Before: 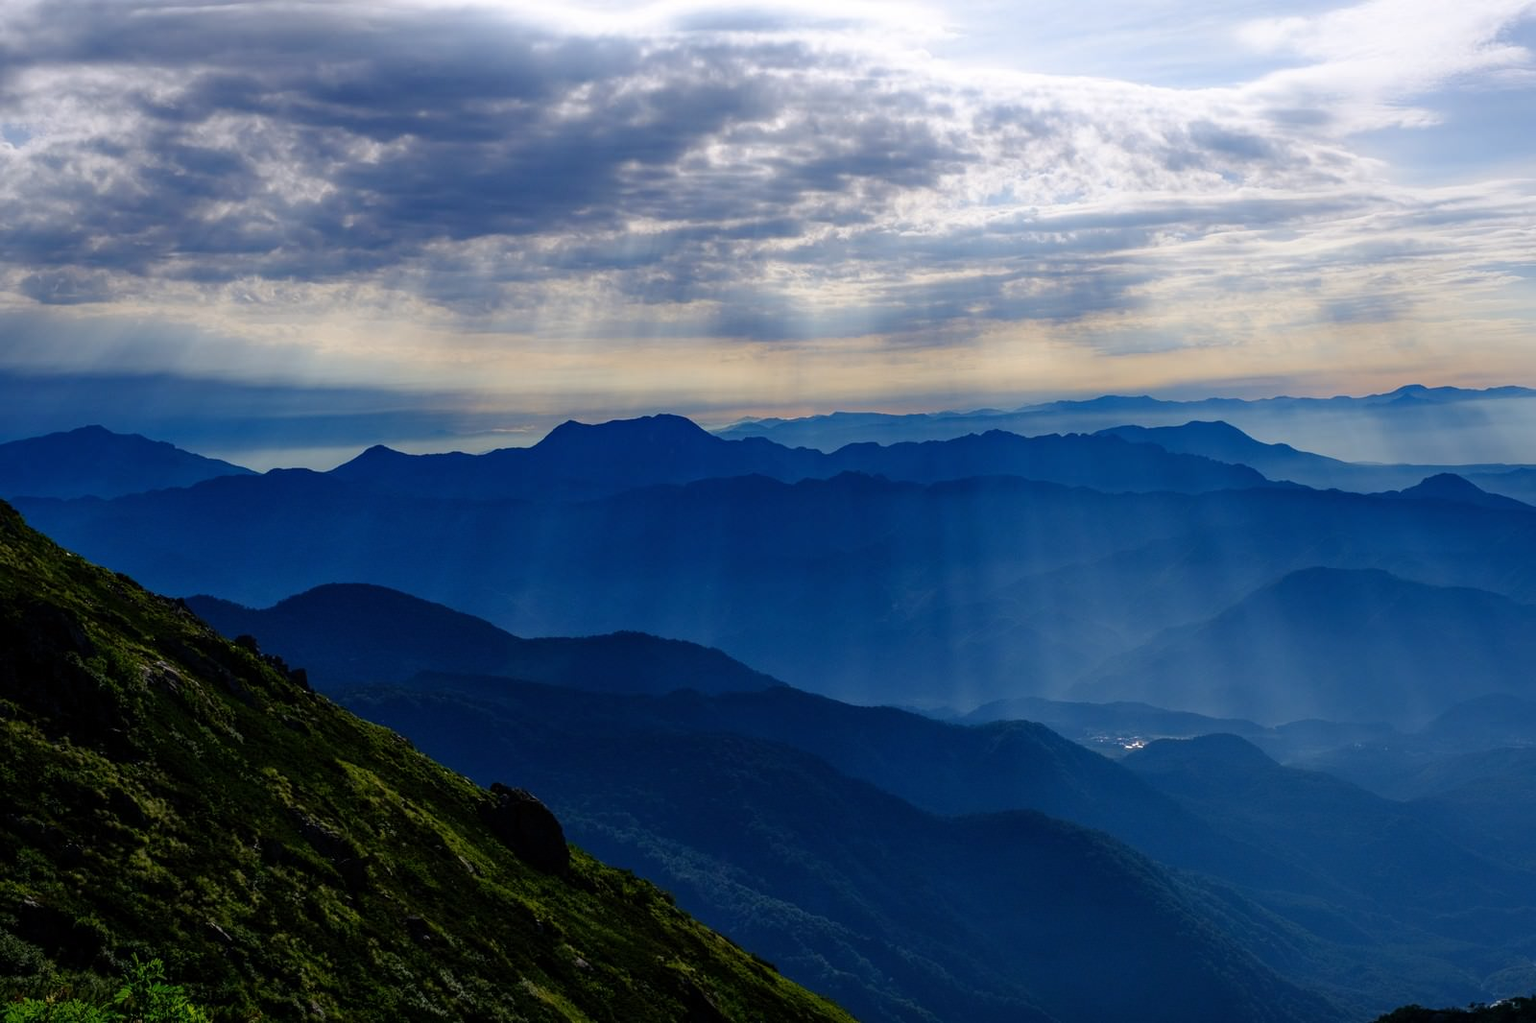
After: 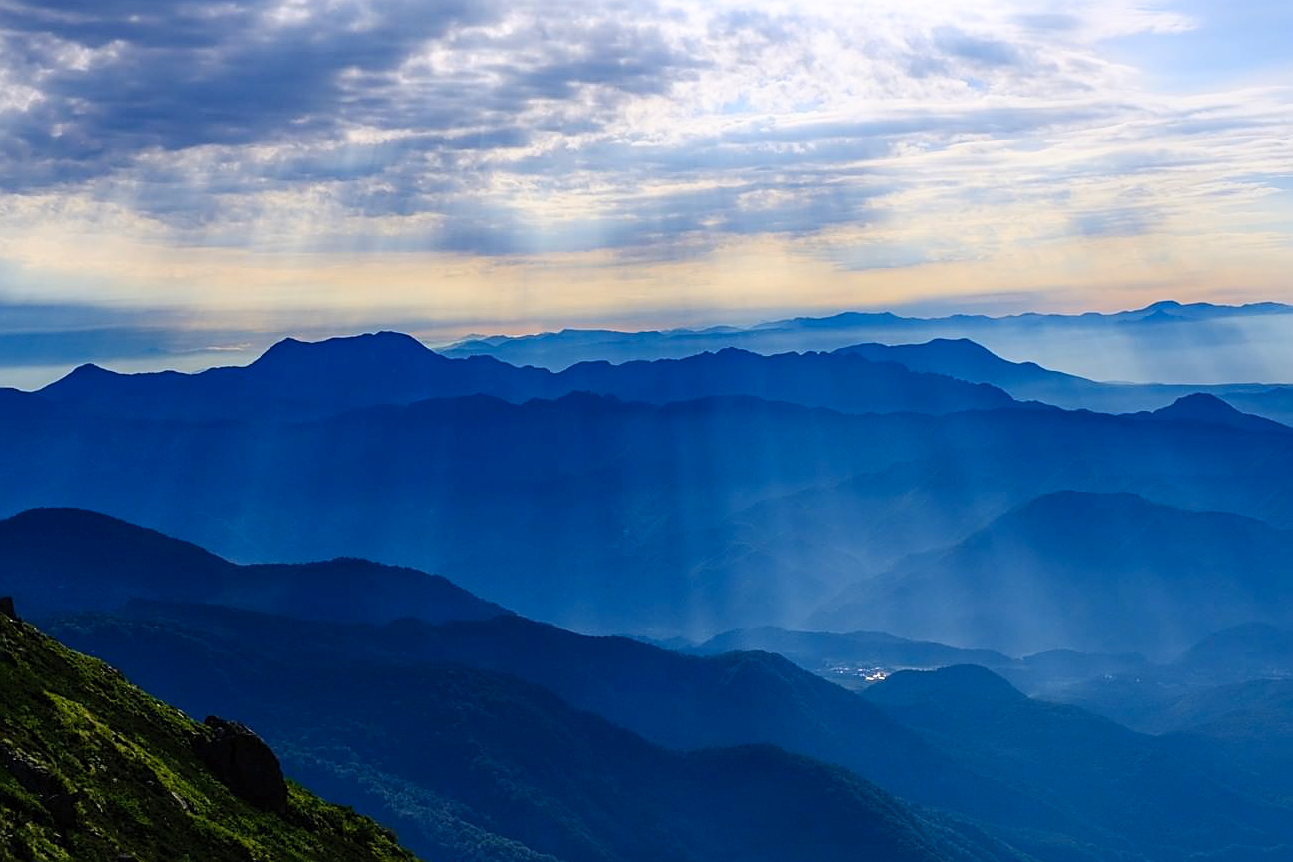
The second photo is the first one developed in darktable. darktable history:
sharpen: on, module defaults
crop: left 19.159%, top 9.471%, right 0.001%, bottom 9.638%
contrast brightness saturation: contrast 0.198, brightness 0.161, saturation 0.23
